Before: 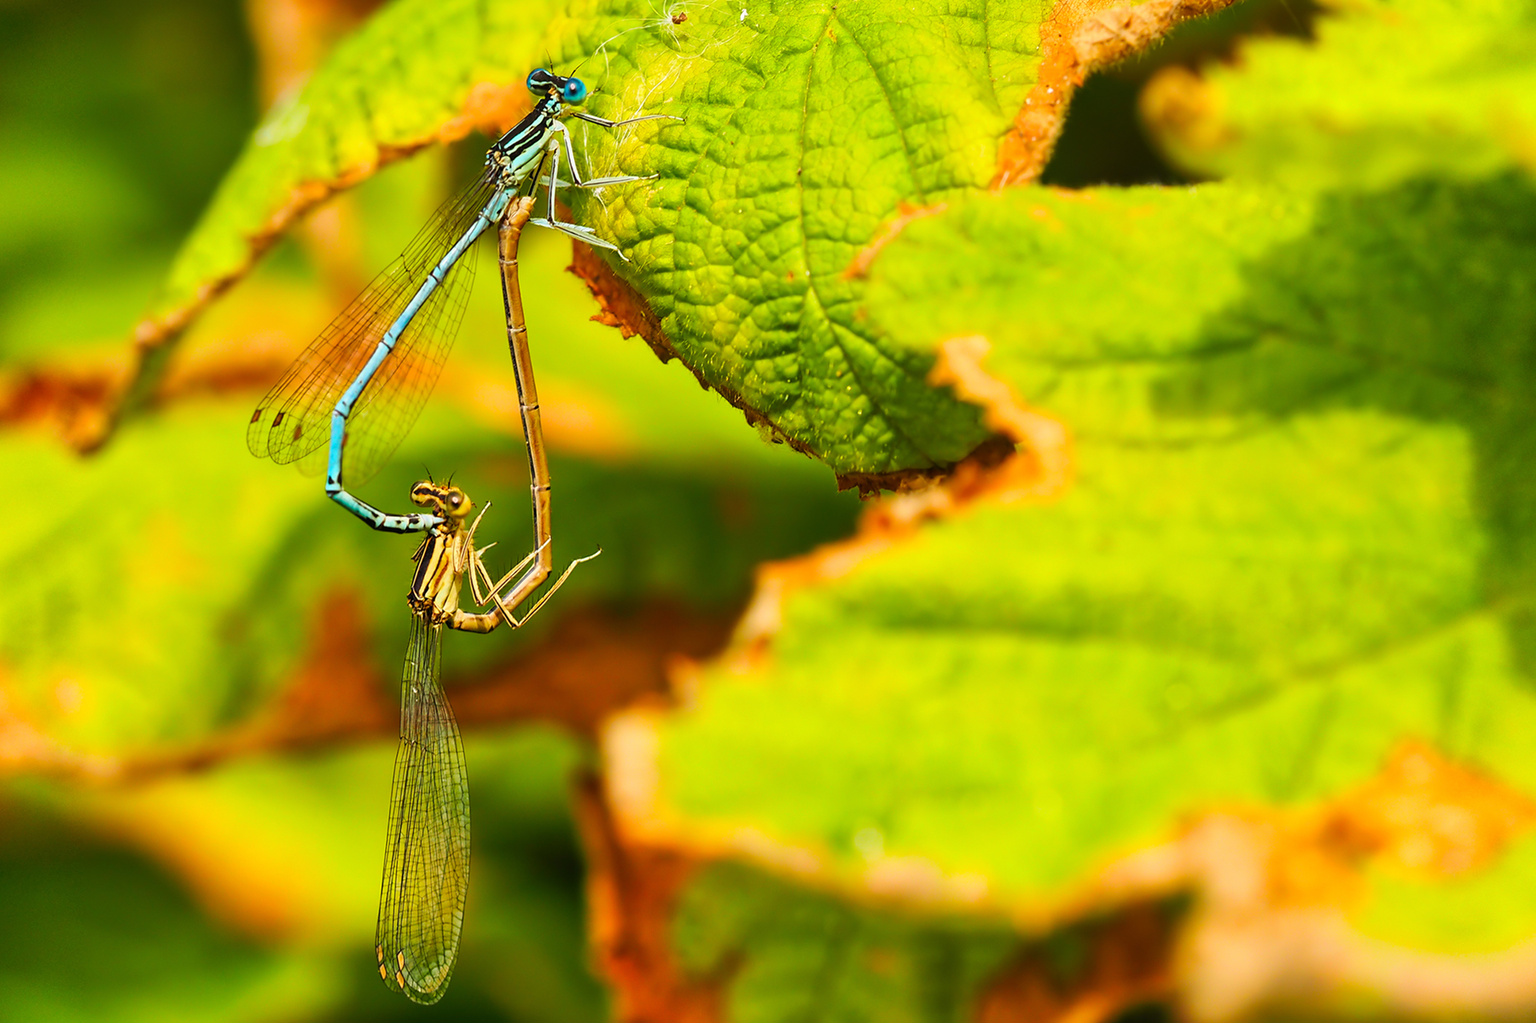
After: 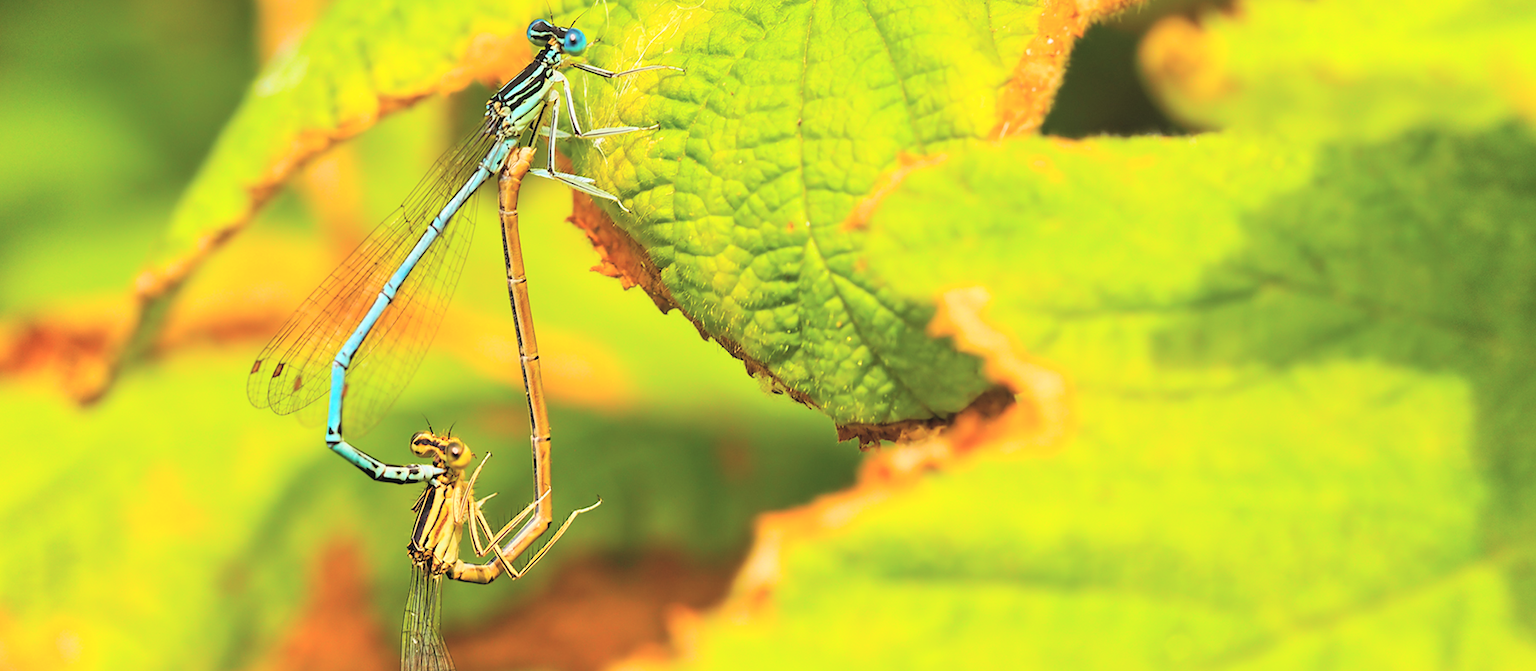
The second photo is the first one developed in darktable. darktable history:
crop and rotate: top 4.848%, bottom 29.503%
global tonemap: drago (0.7, 100)
